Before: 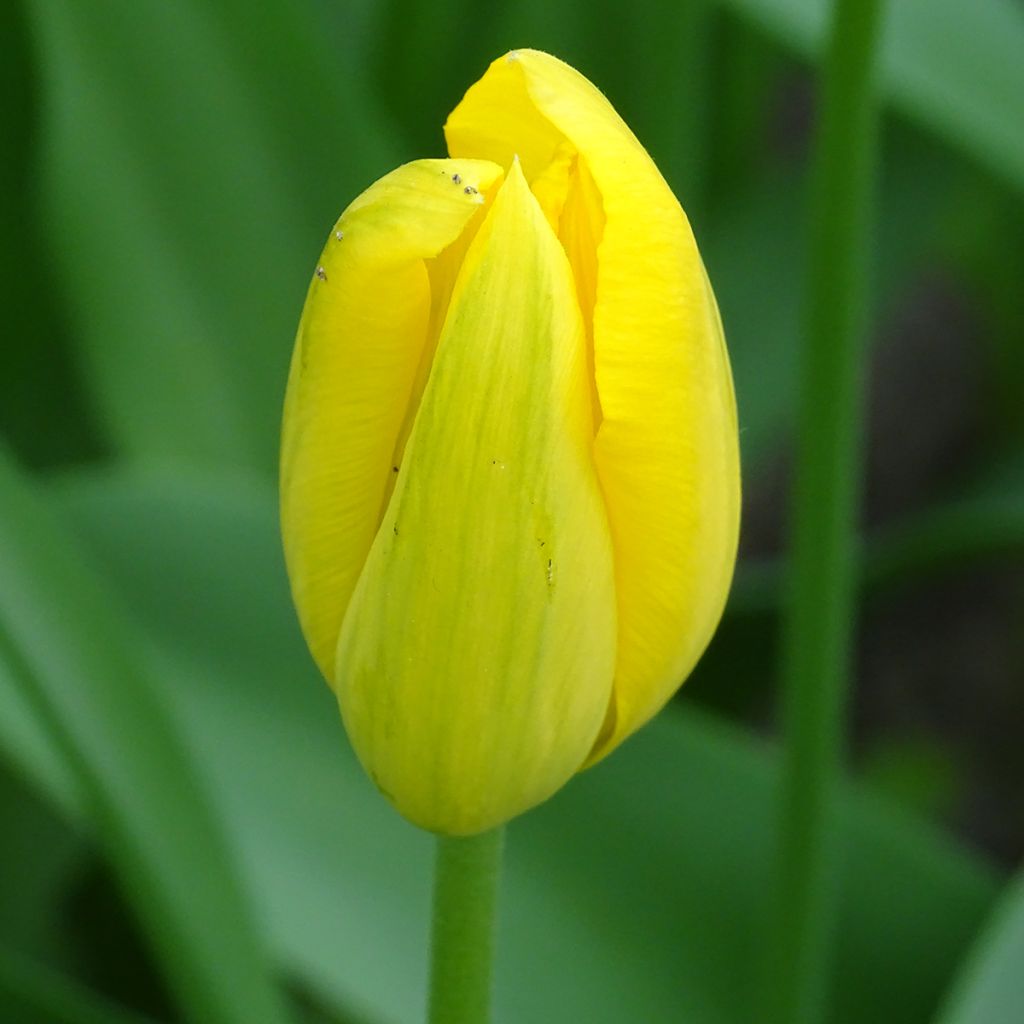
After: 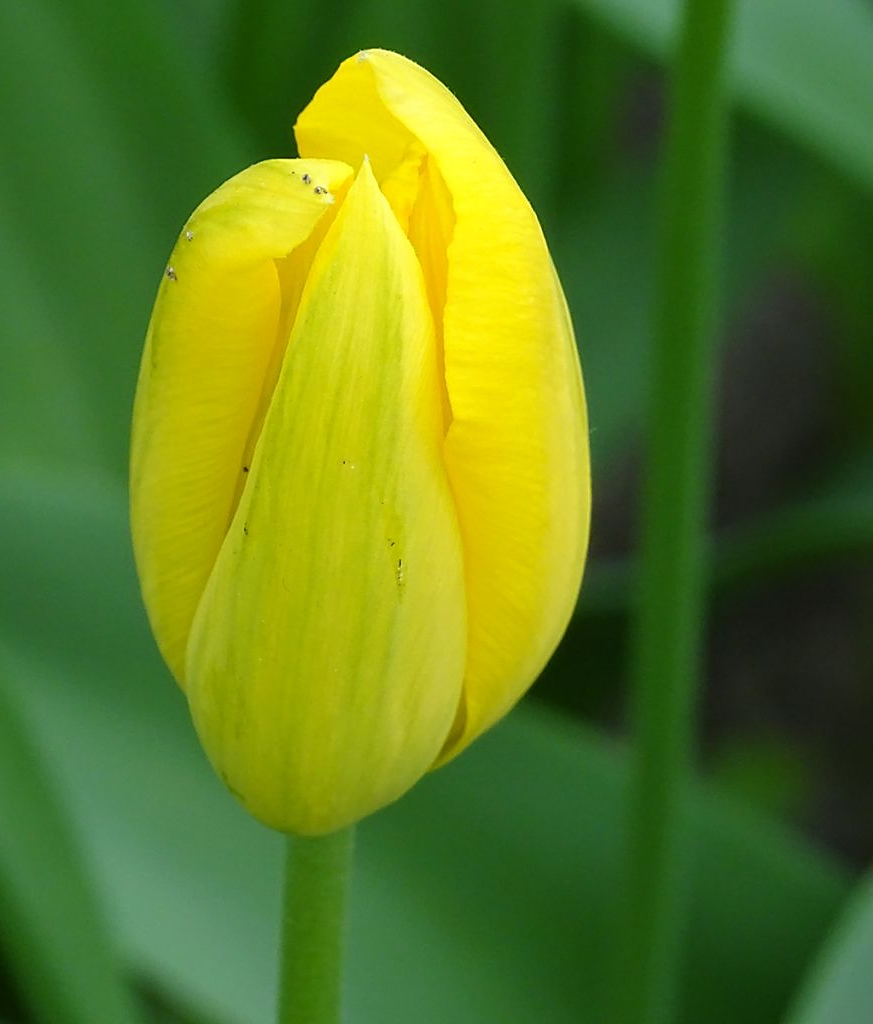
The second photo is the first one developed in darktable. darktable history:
crop and rotate: left 14.659%
tone equalizer: edges refinement/feathering 500, mask exposure compensation -1.57 EV, preserve details no
sharpen: radius 1.874, amount 0.395, threshold 1.408
